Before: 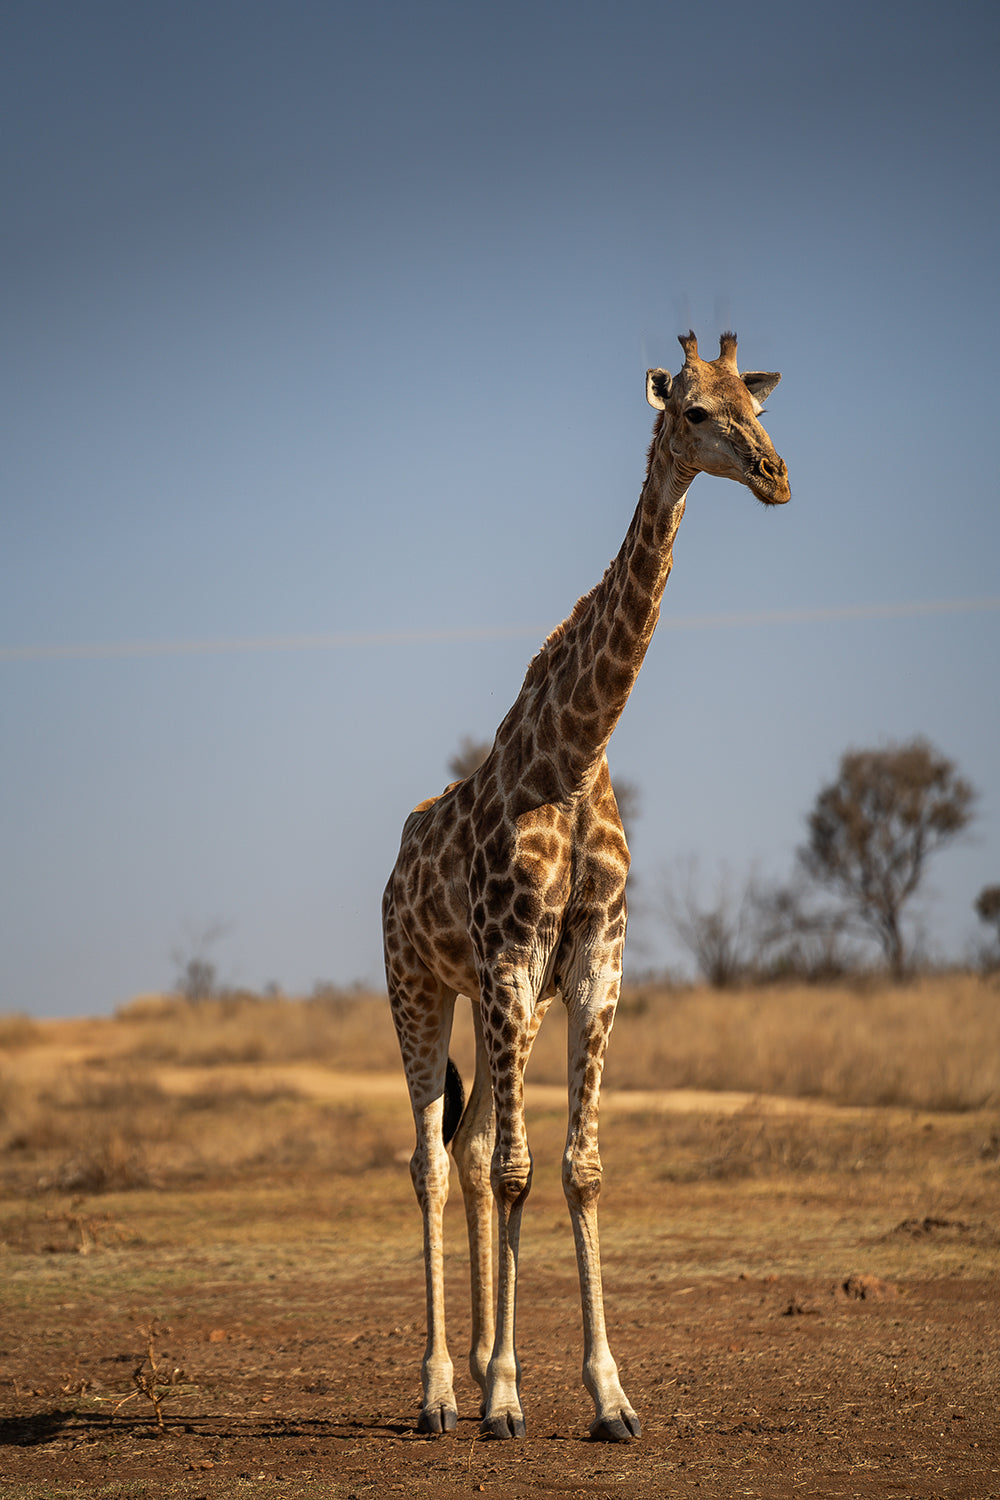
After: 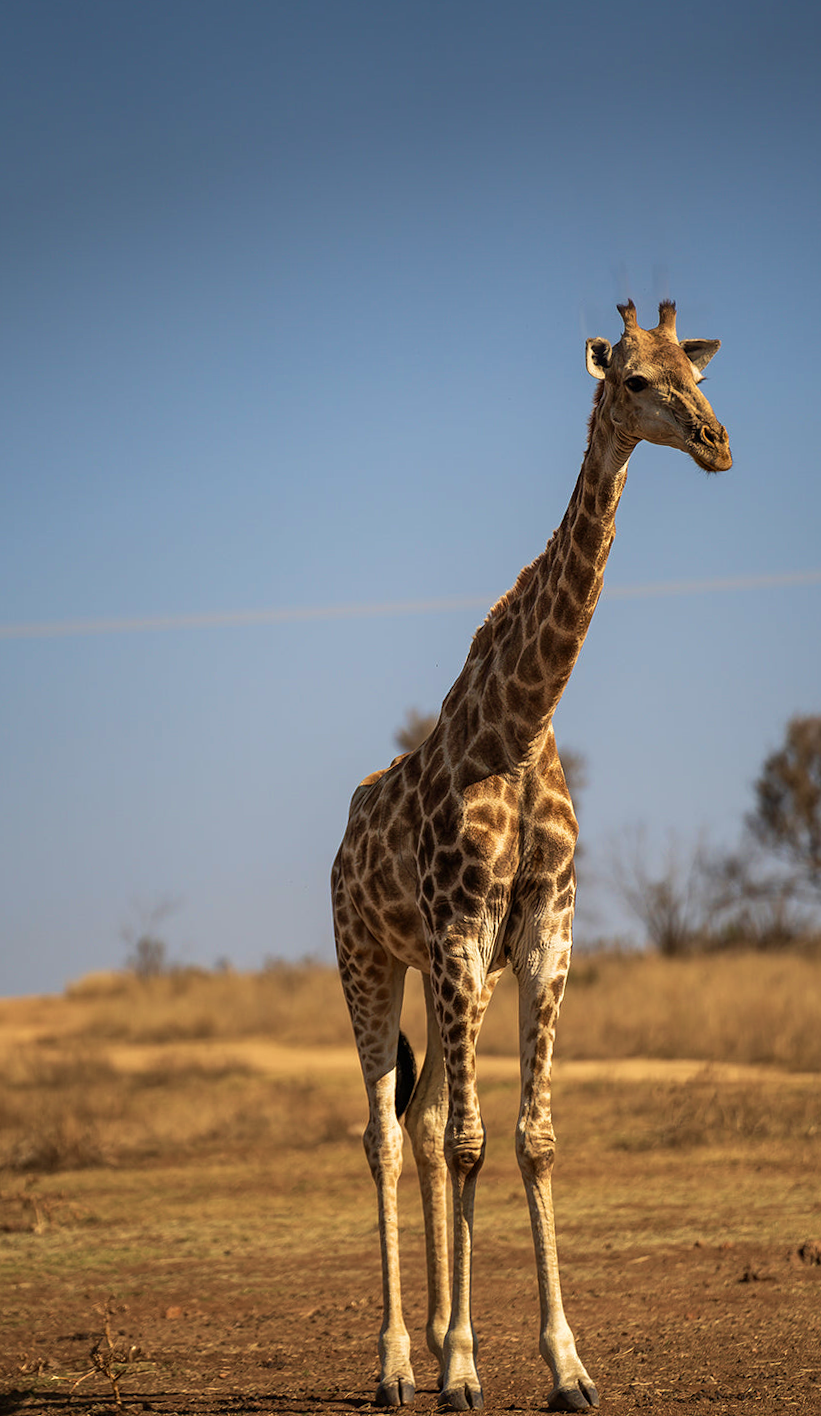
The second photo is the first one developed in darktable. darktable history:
crop and rotate: angle 1°, left 4.281%, top 0.642%, right 11.383%, bottom 2.486%
velvia: strength 45%
